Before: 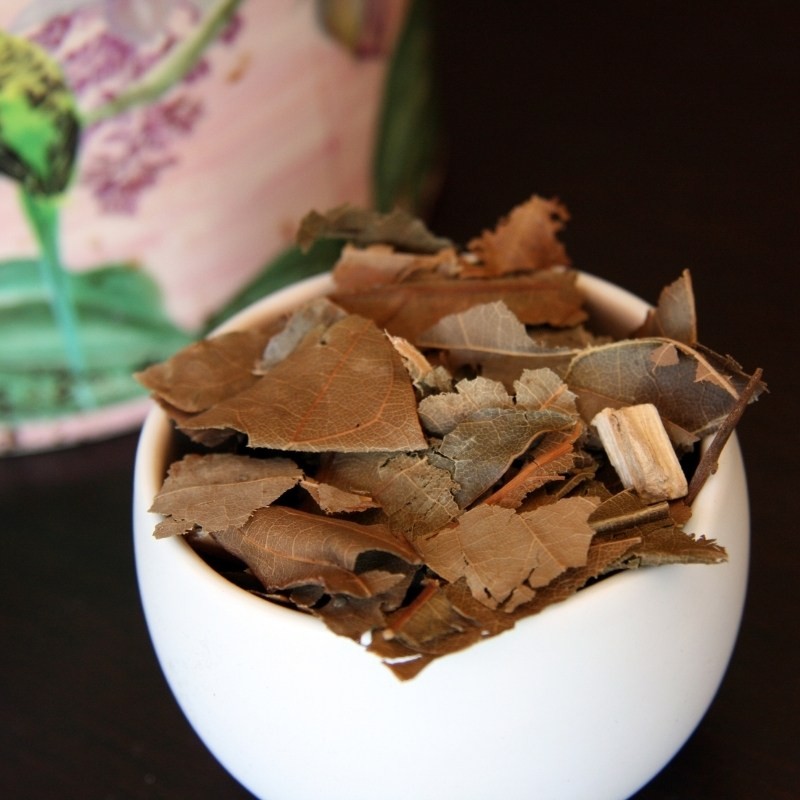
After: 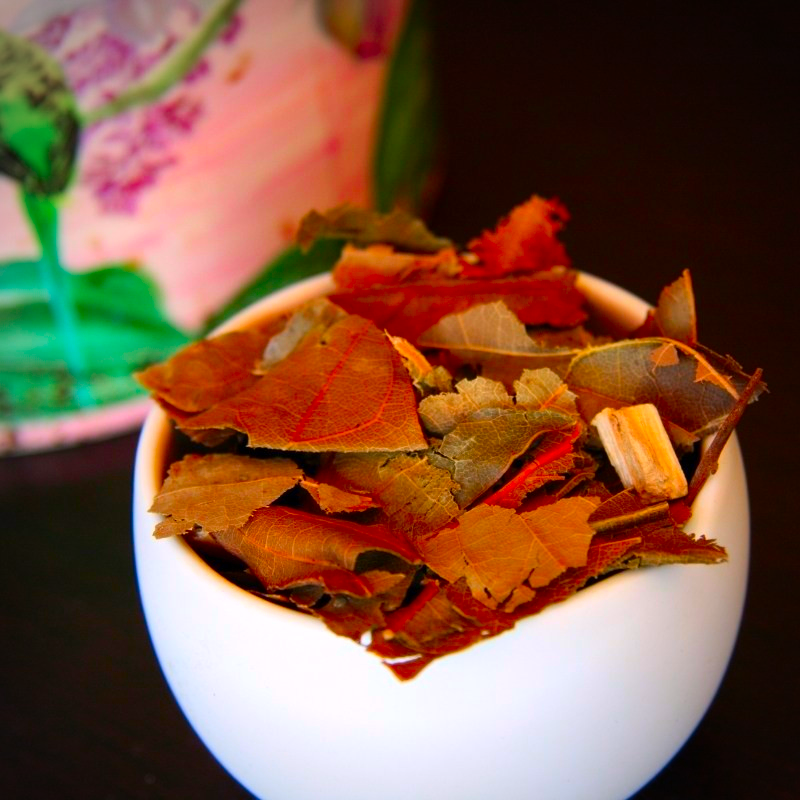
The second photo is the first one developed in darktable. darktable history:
vignetting: automatic ratio true
color correction: highlights a* 1.59, highlights b* -1.7, saturation 2.48
